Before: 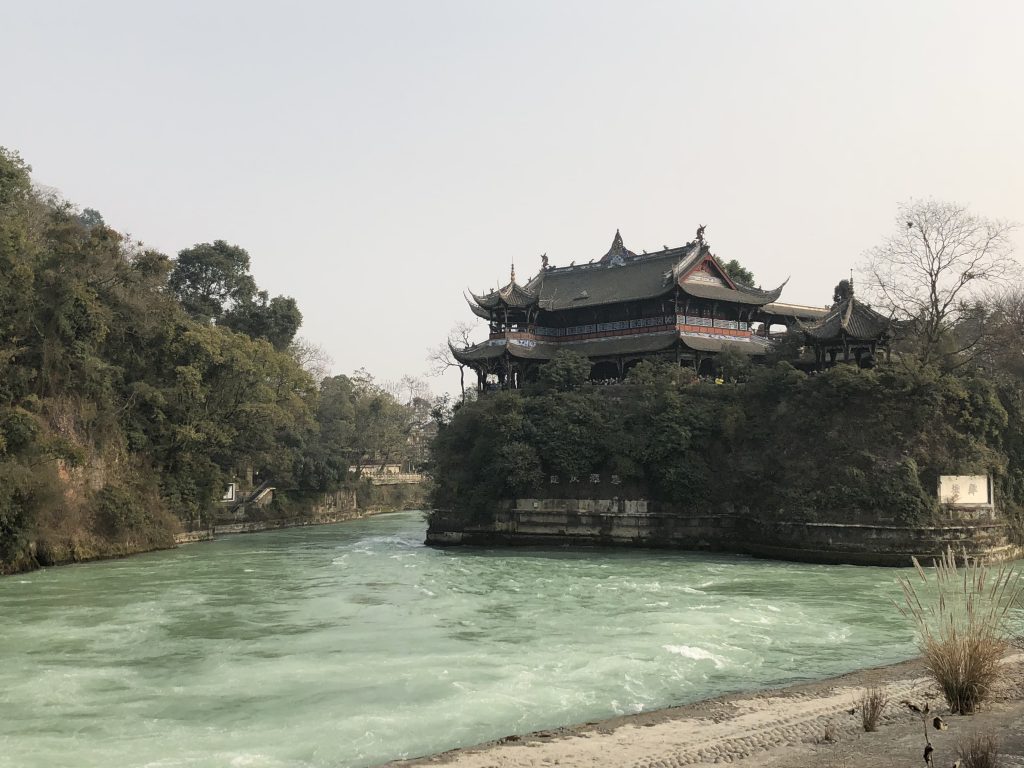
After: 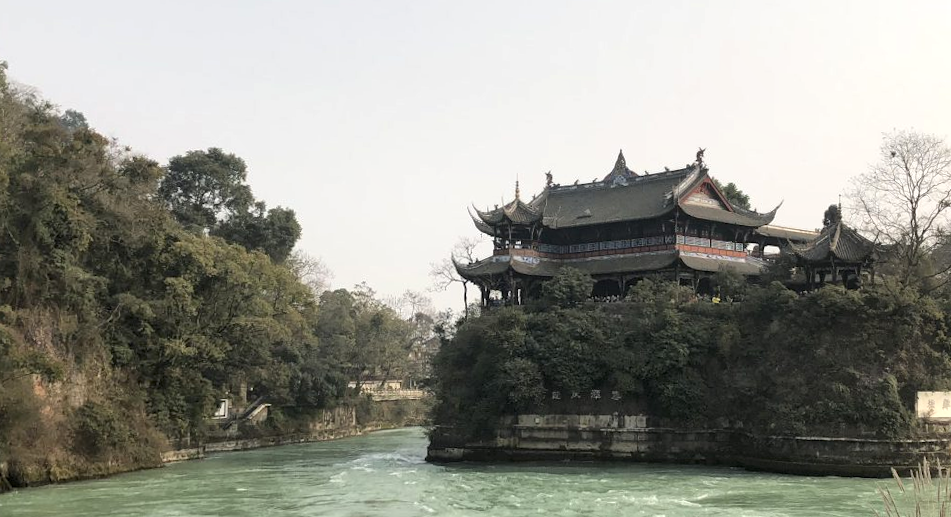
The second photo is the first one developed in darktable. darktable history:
exposure: exposure 0.2 EV, compensate highlight preservation false
local contrast: mode bilateral grid, contrast 20, coarseness 50, detail 132%, midtone range 0.2
crop: left 2.737%, top 7.287%, right 3.421%, bottom 20.179%
rotate and perspective: rotation 0.679°, lens shift (horizontal) 0.136, crop left 0.009, crop right 0.991, crop top 0.078, crop bottom 0.95
